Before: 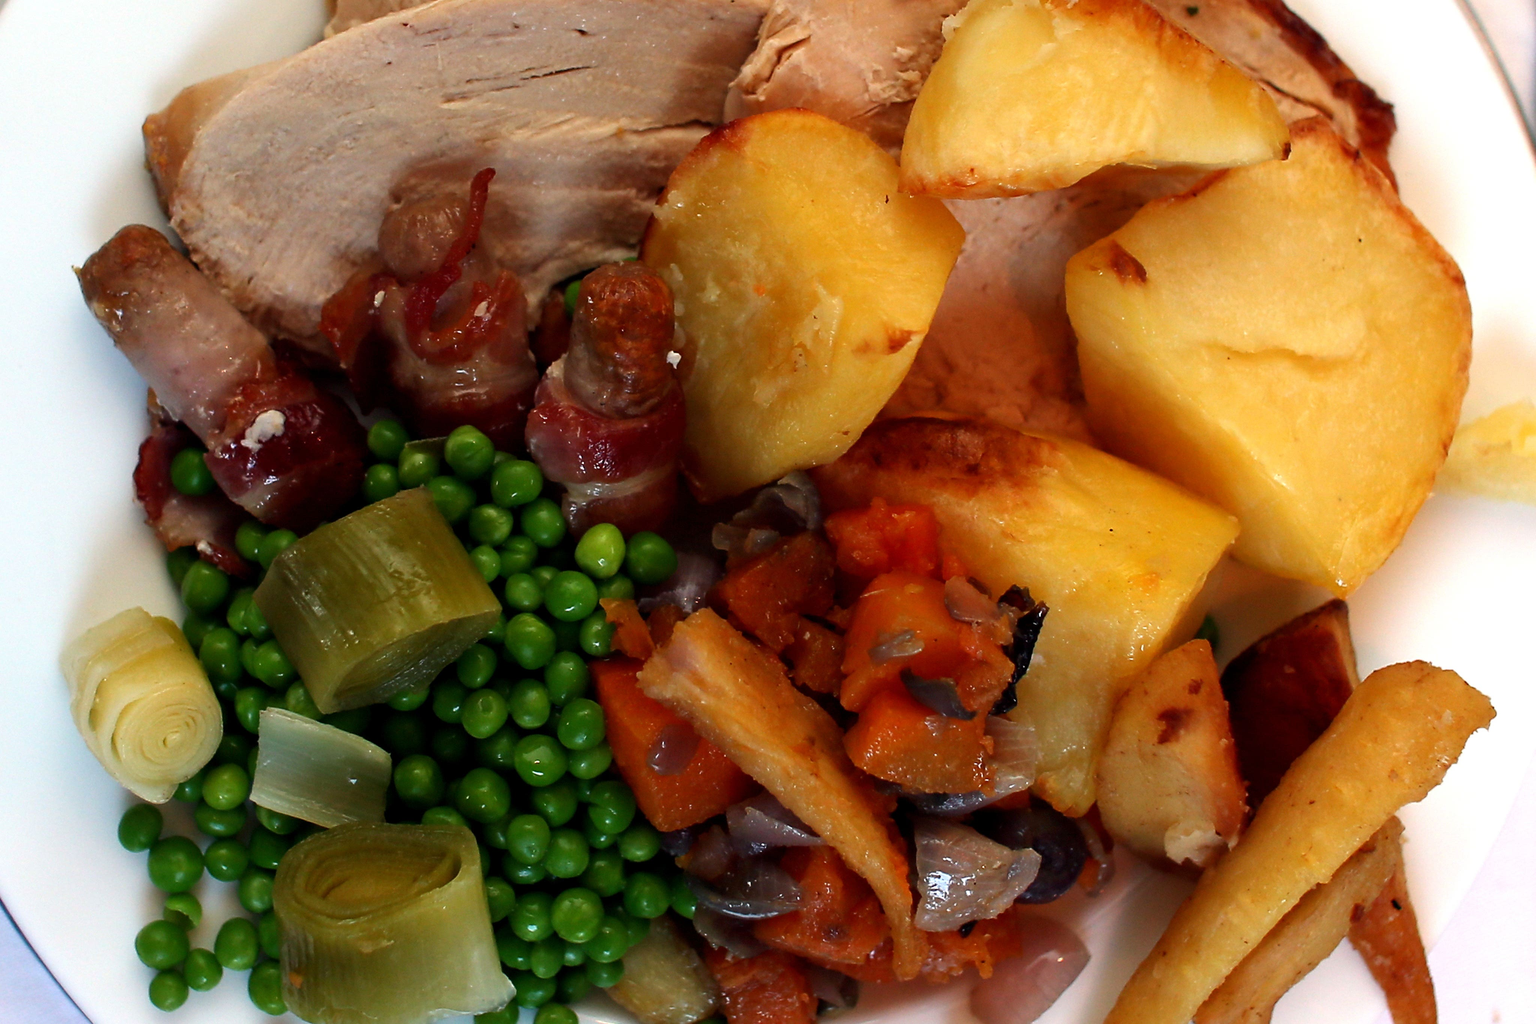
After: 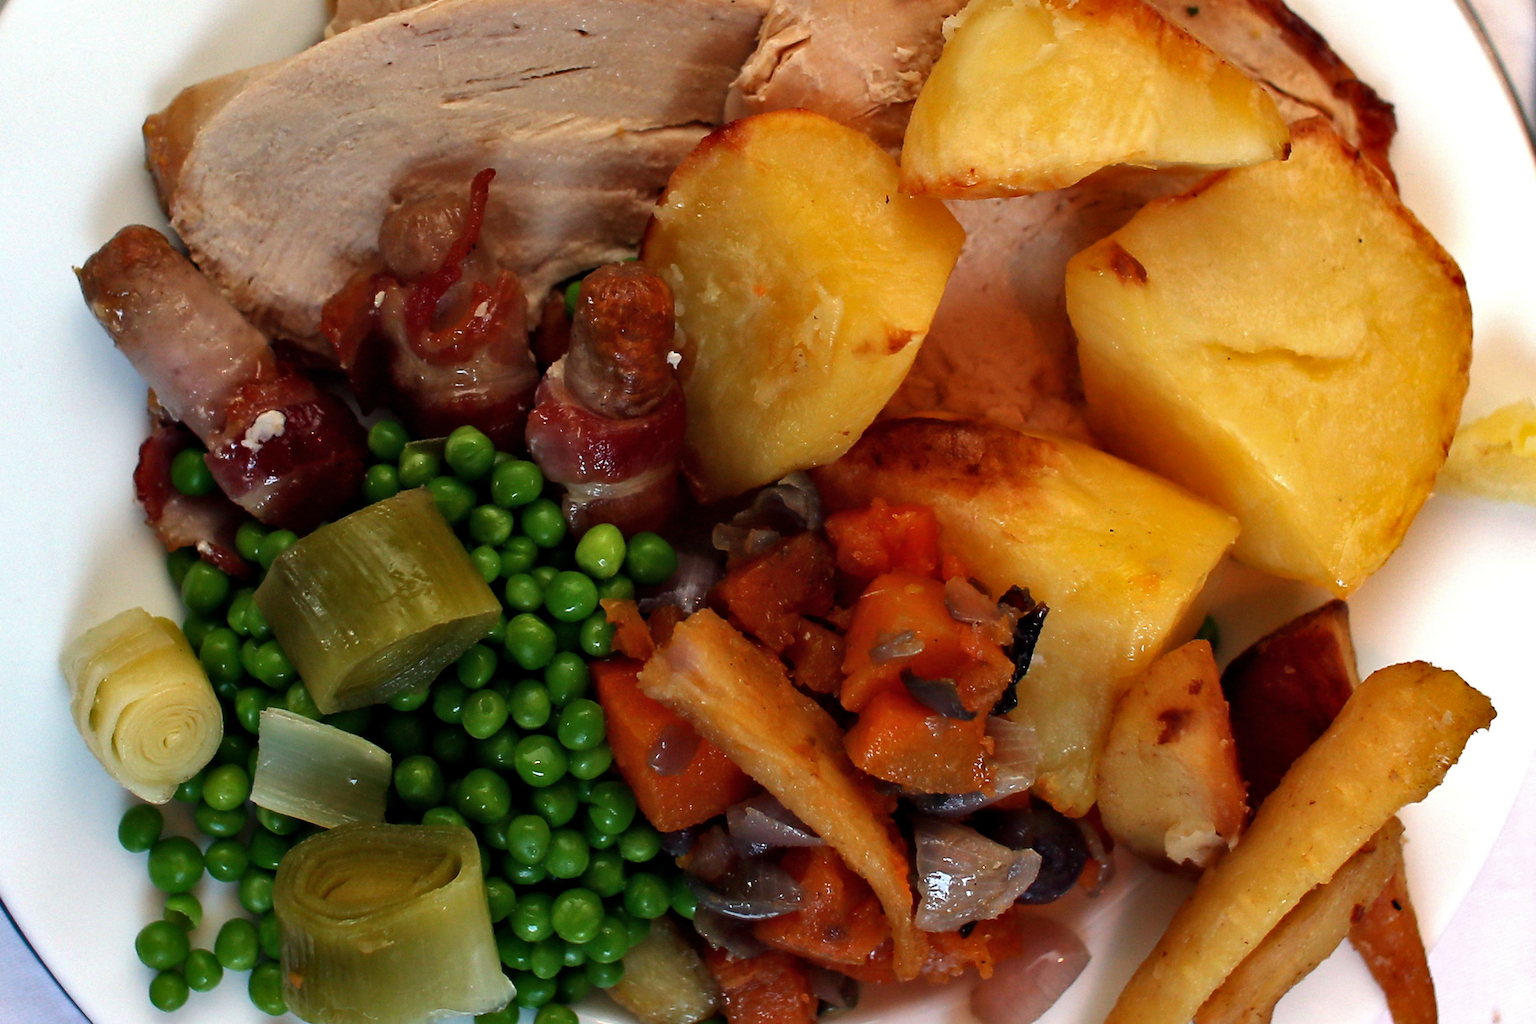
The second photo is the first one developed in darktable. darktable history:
shadows and highlights: shadows 25.59, highlights -47.97, soften with gaussian
